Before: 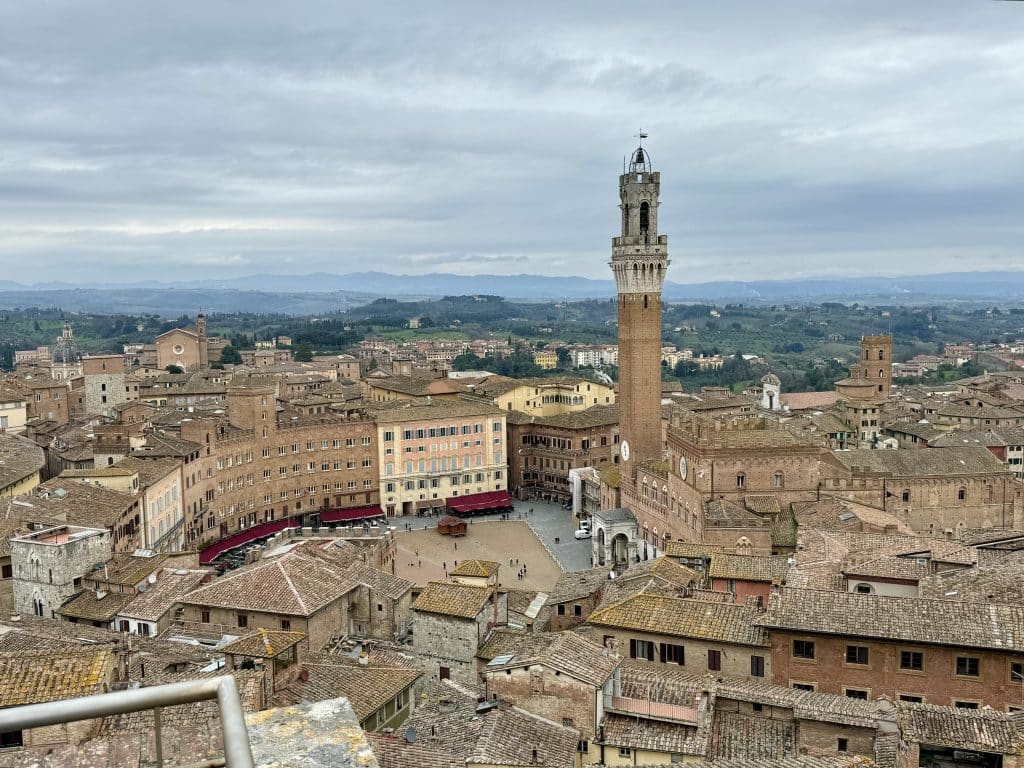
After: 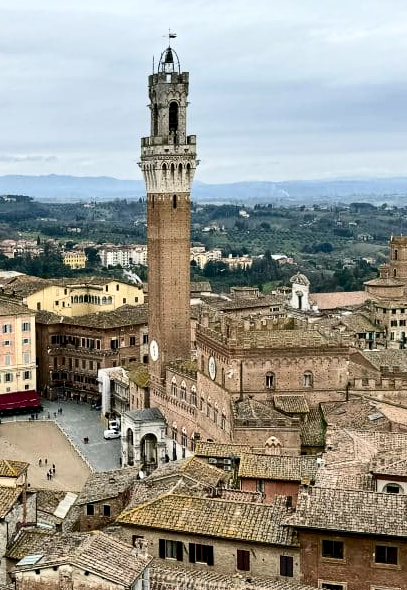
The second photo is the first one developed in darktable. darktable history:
color balance rgb: shadows lift › chroma 0.97%, shadows lift › hue 112.15°, highlights gain › luminance 1.161%, highlights gain › chroma 0.396%, highlights gain › hue 40.89°, global offset › luminance -0.471%, white fulcrum 0.986 EV, perceptual saturation grading › global saturation 0.834%, global vibrance 11.51%, contrast 4.794%
crop: left 46.044%, top 13.115%, right 14.152%, bottom 10.016%
contrast brightness saturation: contrast 0.277
